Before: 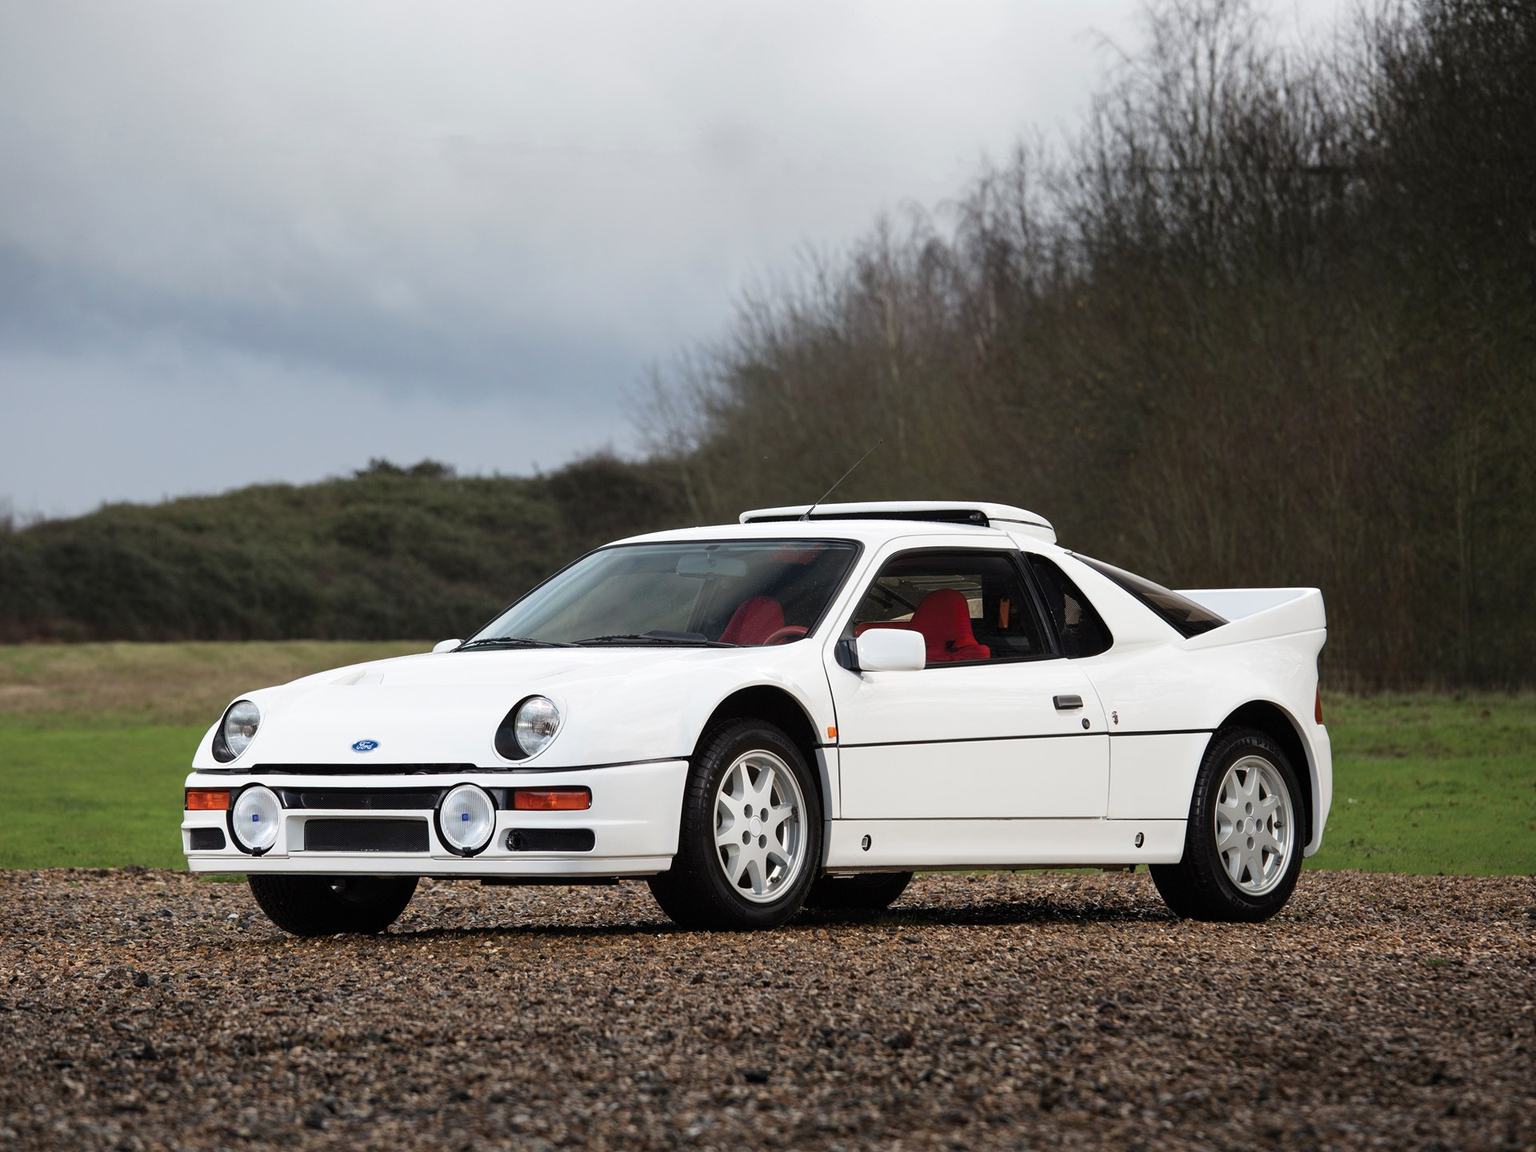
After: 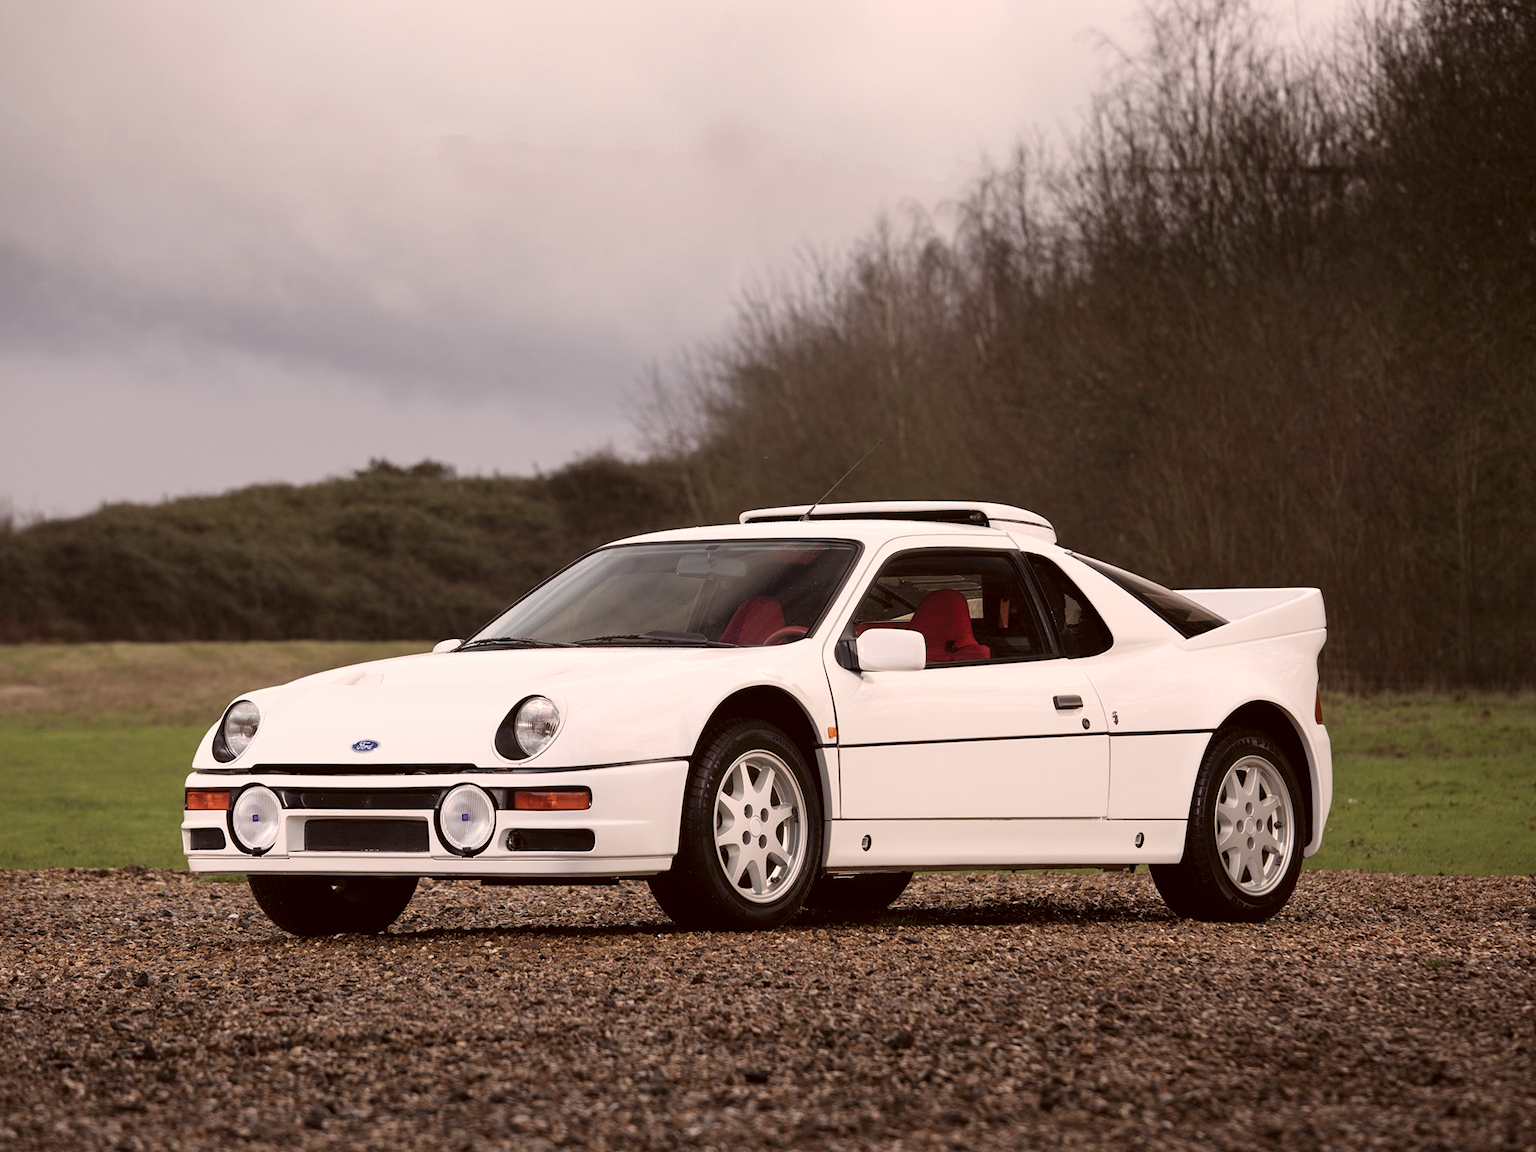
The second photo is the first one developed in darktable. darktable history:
color correction: highlights a* 10.24, highlights b* 9.74, shadows a* 8.29, shadows b* 8.15, saturation 0.78
